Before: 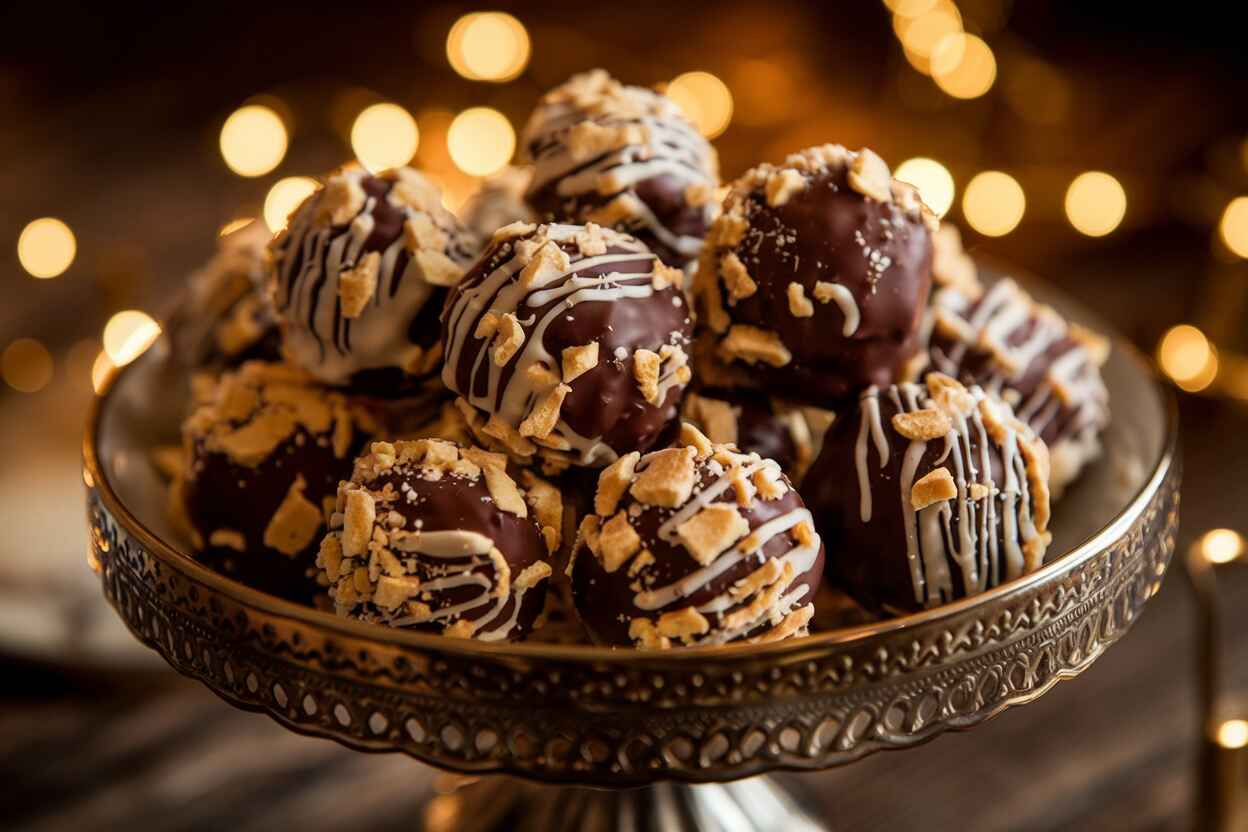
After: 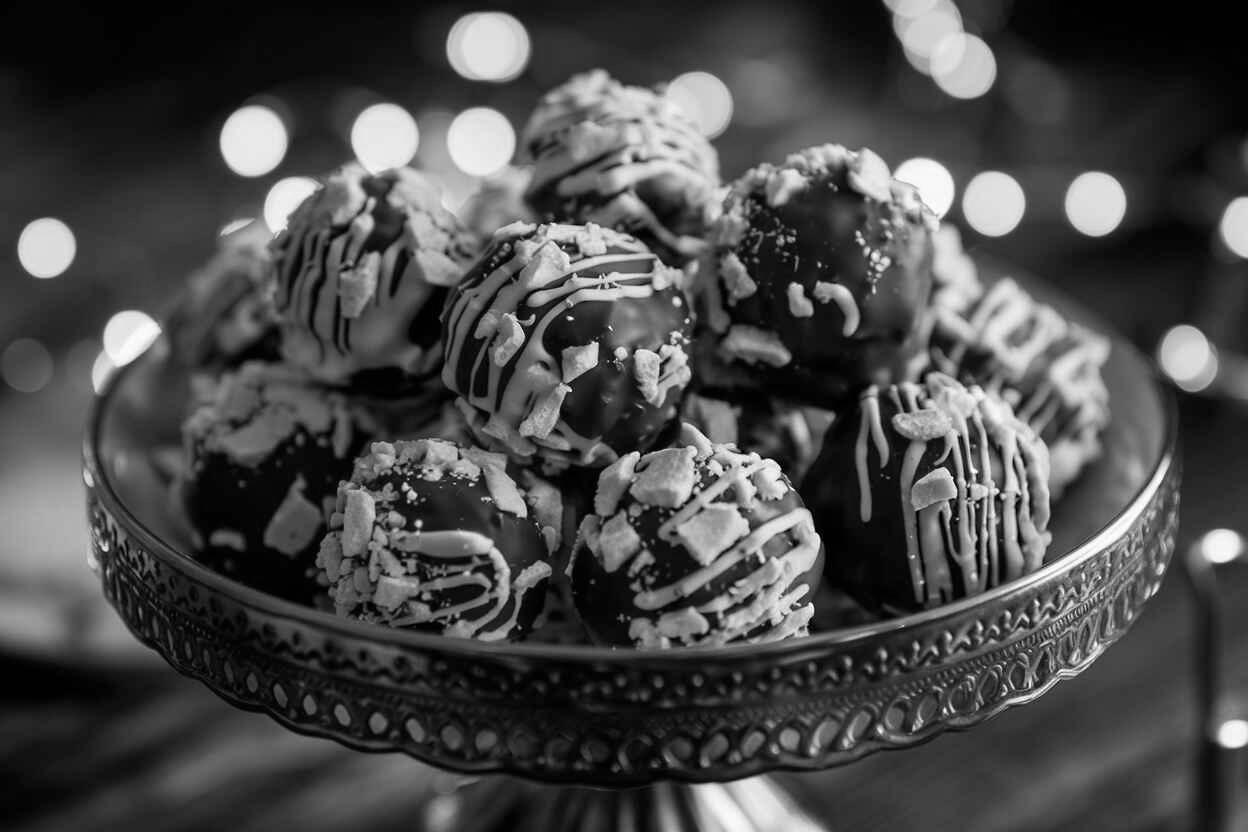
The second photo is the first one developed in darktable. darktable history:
sharpen: radius 5.325, amount 0.312, threshold 26.433
monochrome: a -6.99, b 35.61, size 1.4
